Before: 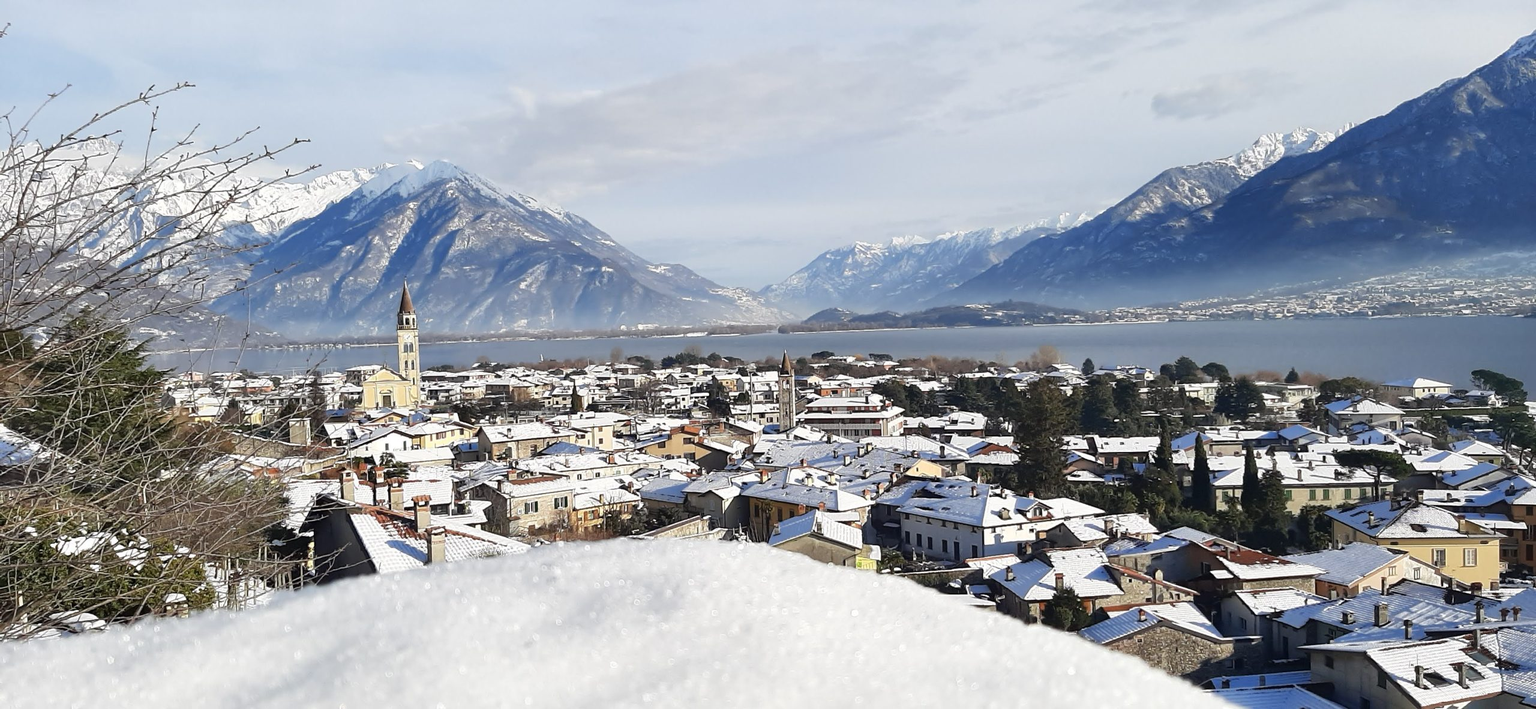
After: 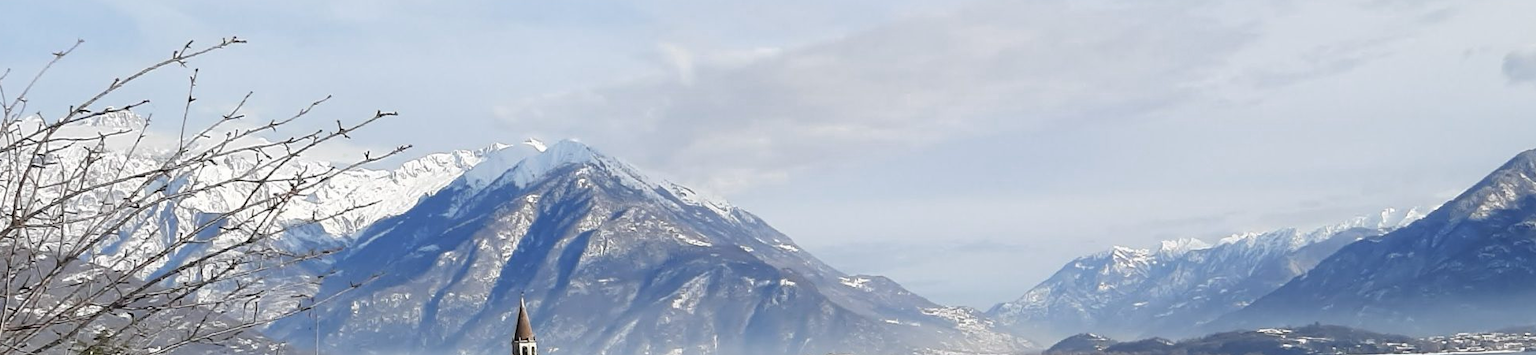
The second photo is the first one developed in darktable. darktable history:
color zones: curves: ch0 [(0, 0.558) (0.143, 0.548) (0.286, 0.447) (0.429, 0.259) (0.571, 0.5) (0.714, 0.5) (0.857, 0.593) (1, 0.558)]; ch1 [(0, 0.543) (0.01, 0.544) (0.12, 0.492) (0.248, 0.458) (0.5, 0.534) (0.748, 0.5) (0.99, 0.469) (1, 0.543)]; ch2 [(0, 0.507) (0.143, 0.522) (0.286, 0.505) (0.429, 0.5) (0.571, 0.5) (0.714, 0.5) (0.857, 0.5) (1, 0.507)]
crop: left 0.527%, top 7.644%, right 23.305%, bottom 54.114%
